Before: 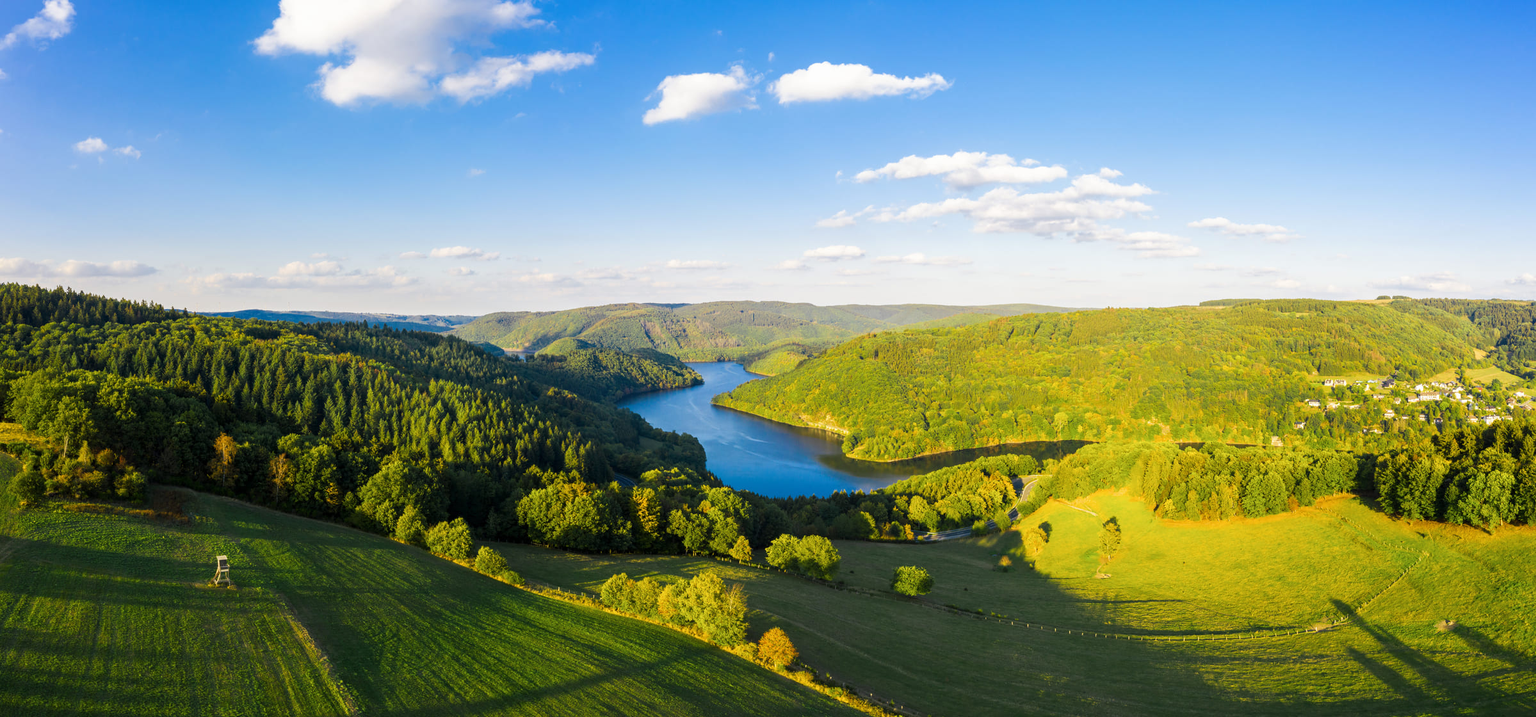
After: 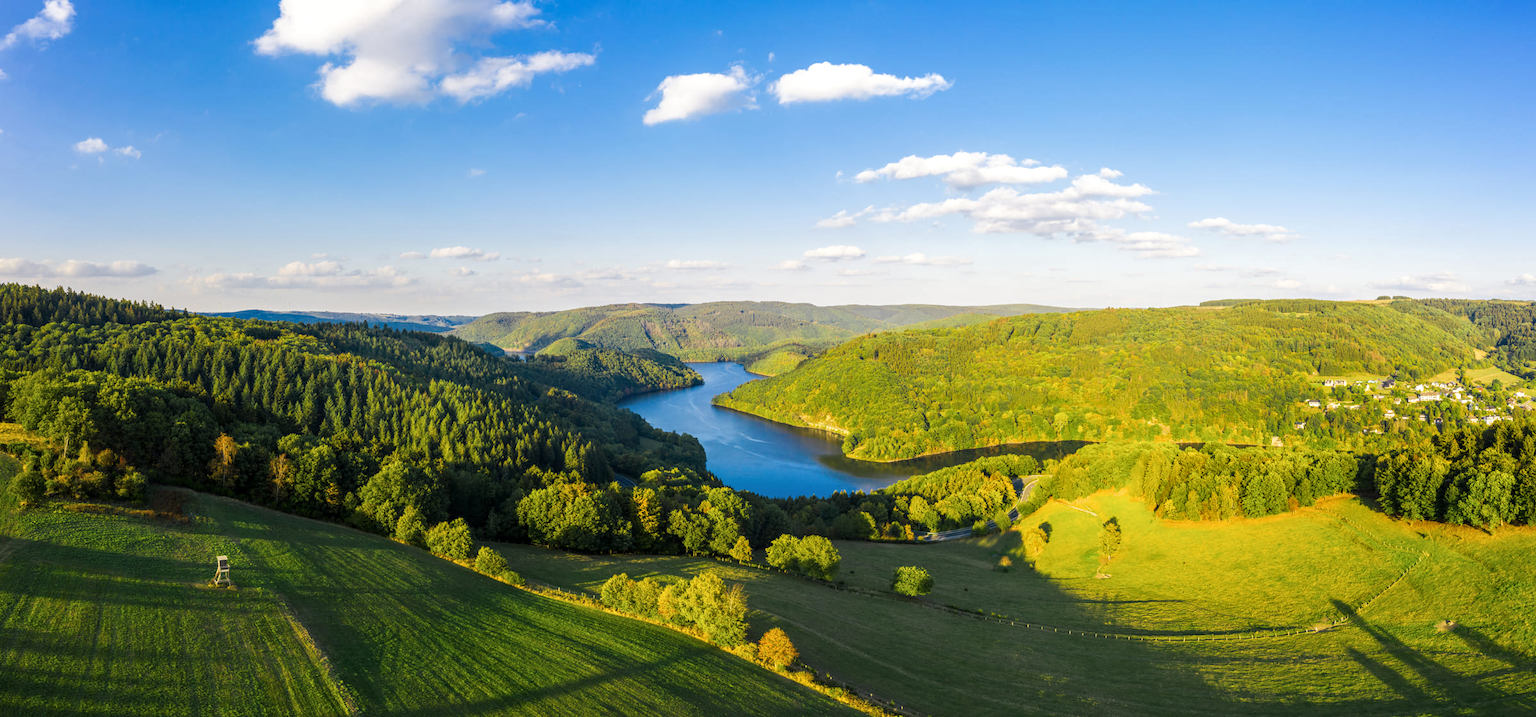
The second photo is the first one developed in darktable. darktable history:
local contrast: detail 117%
